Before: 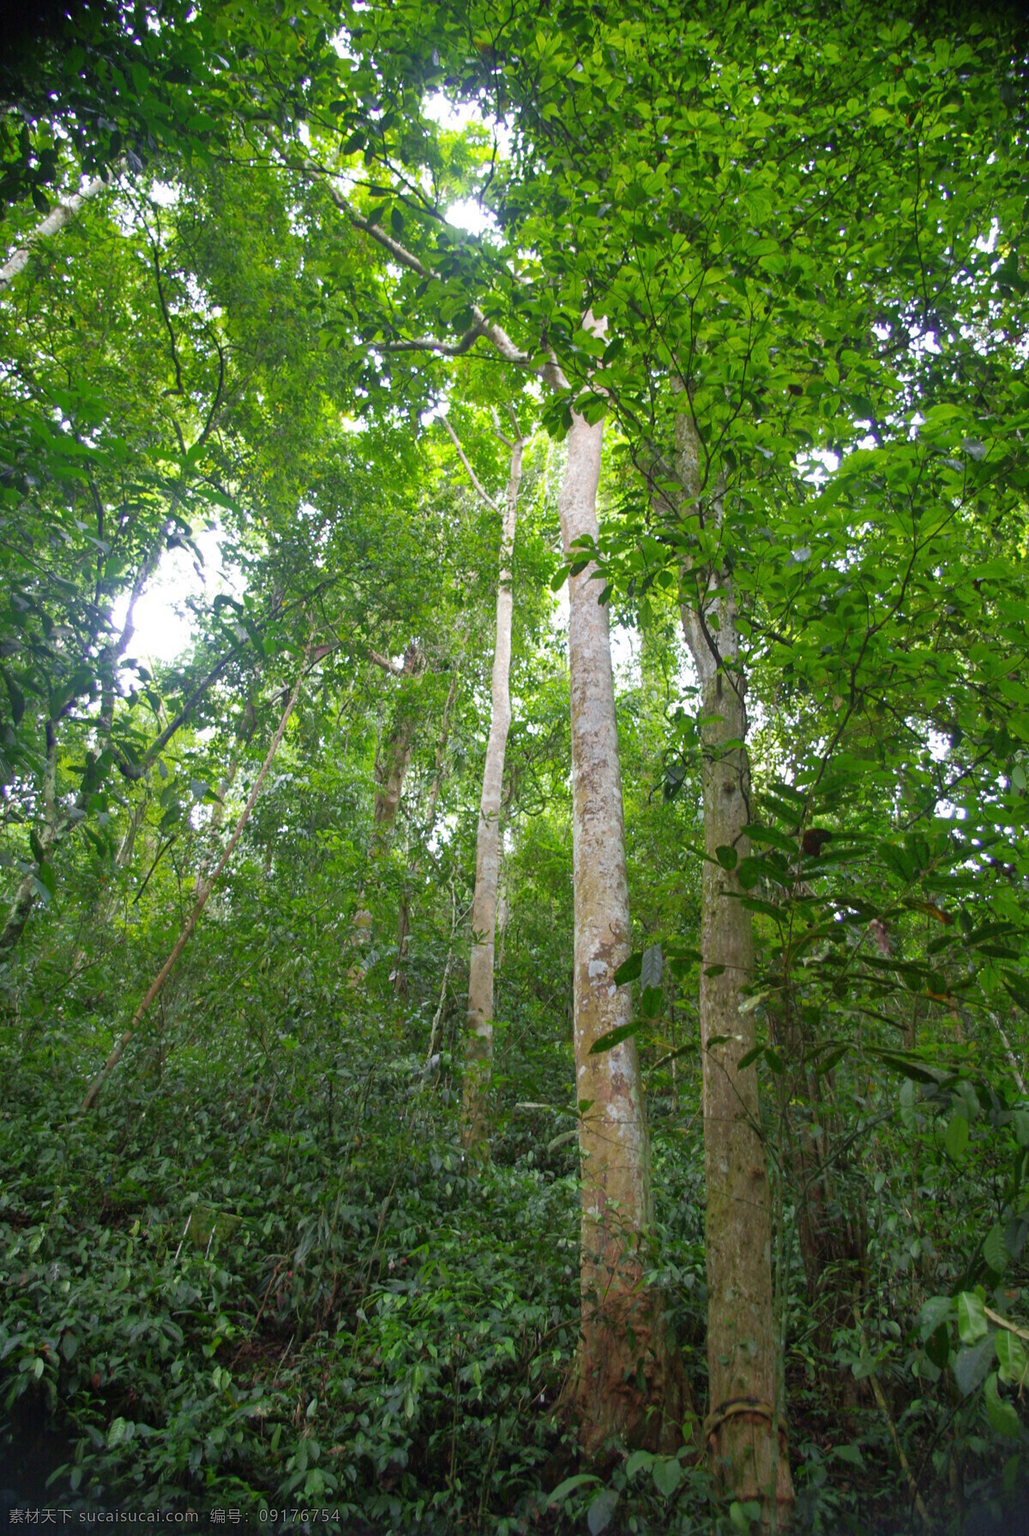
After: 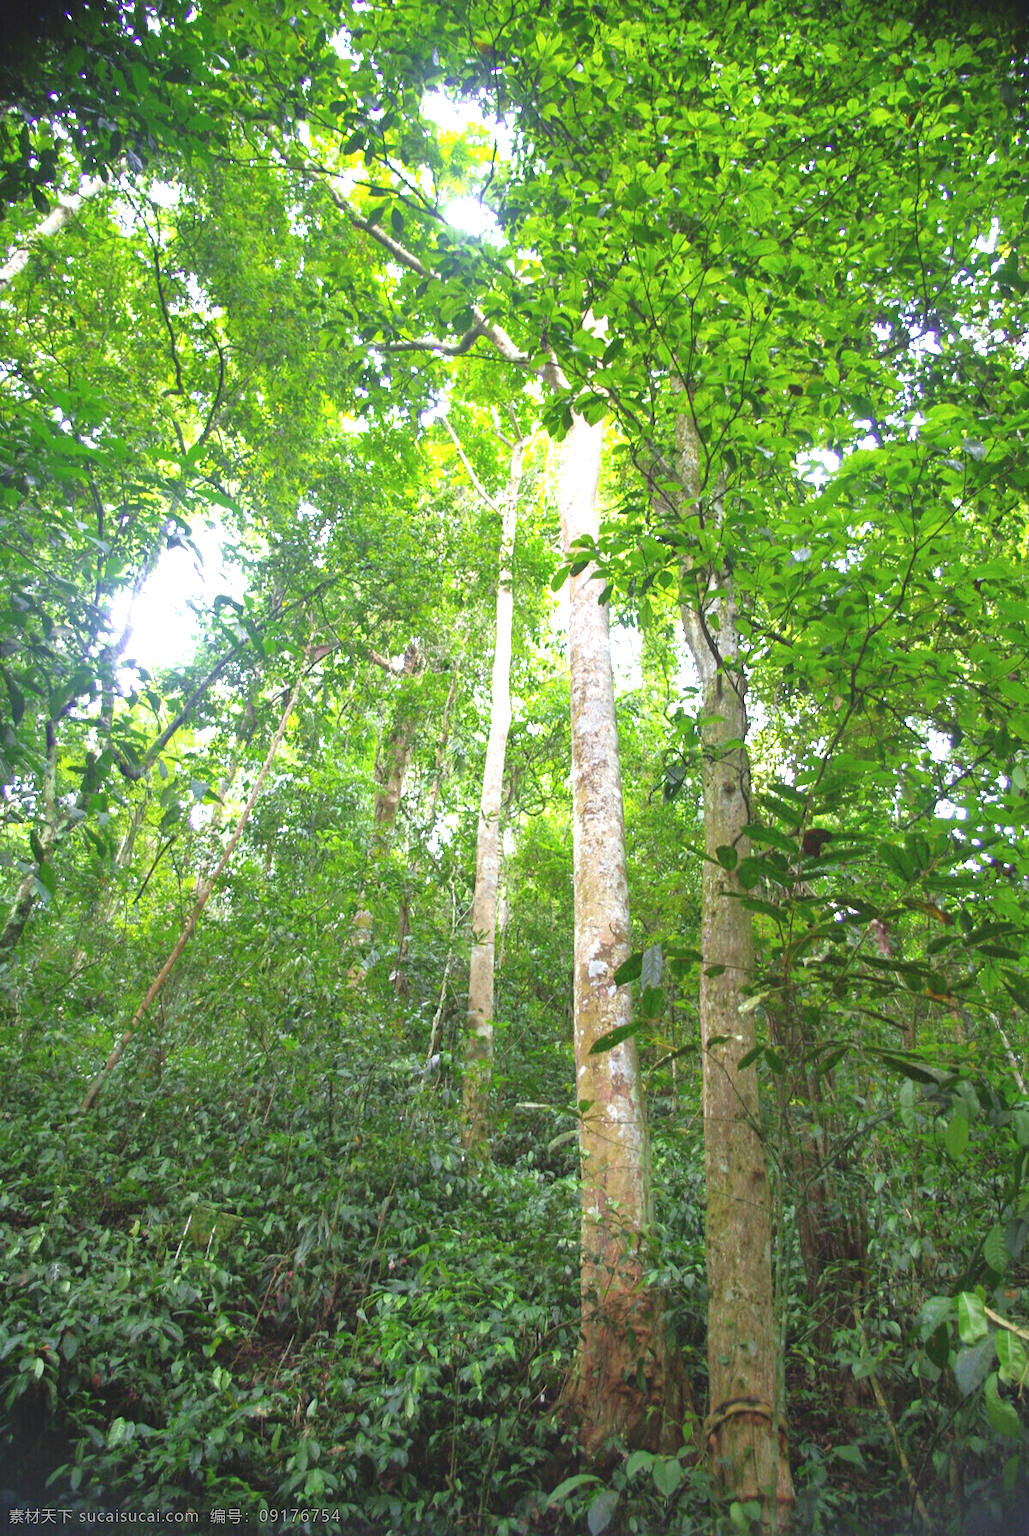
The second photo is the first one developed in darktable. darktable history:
exposure: black level correction -0.005, exposure 1 EV, compensate highlight preservation false
white balance: red 1, blue 1
